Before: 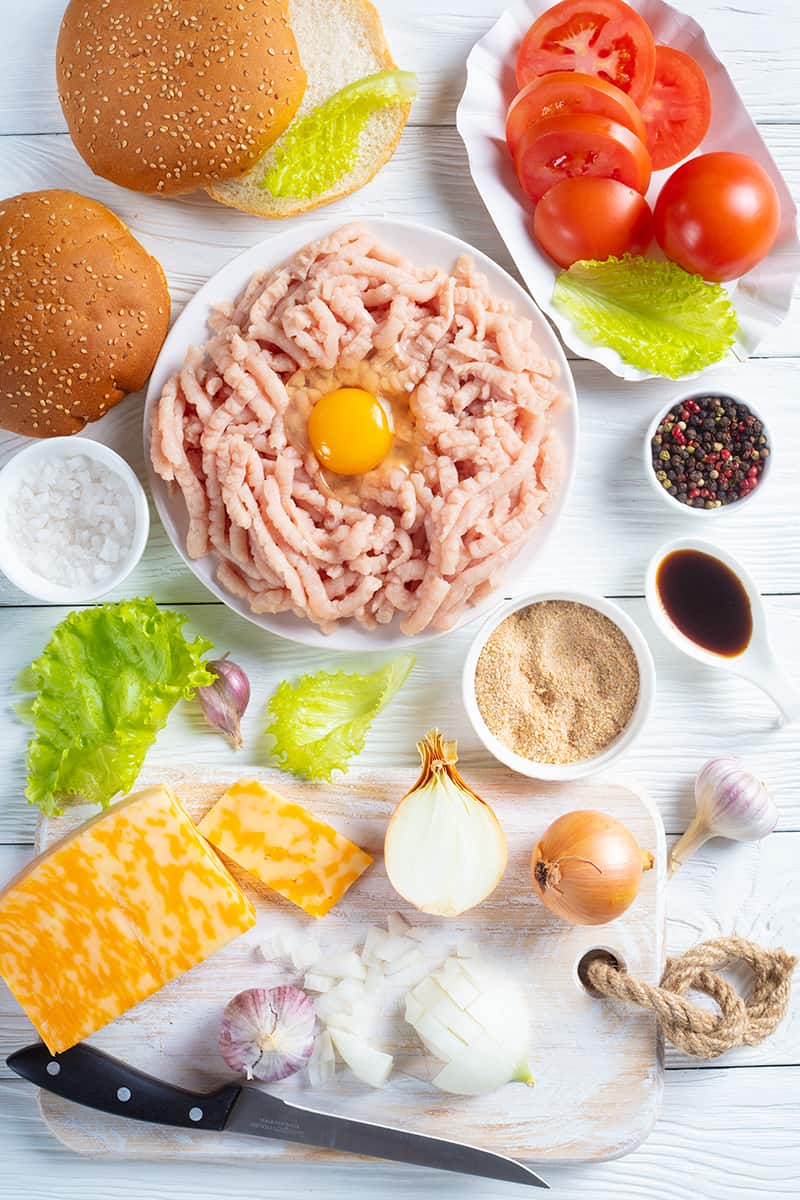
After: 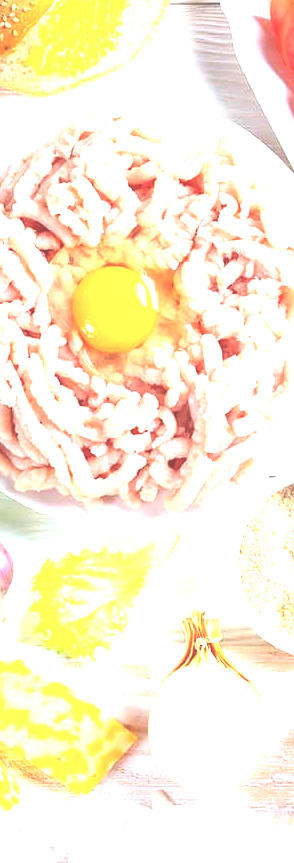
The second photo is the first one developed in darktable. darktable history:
crop and rotate: left 29.715%, top 10.194%, right 33.535%, bottom 17.808%
exposure: black level correction -0.023, exposure 1.395 EV, compensate exposure bias true, compensate highlight preservation false
color calibration: x 0.356, y 0.368, temperature 4685.61 K
